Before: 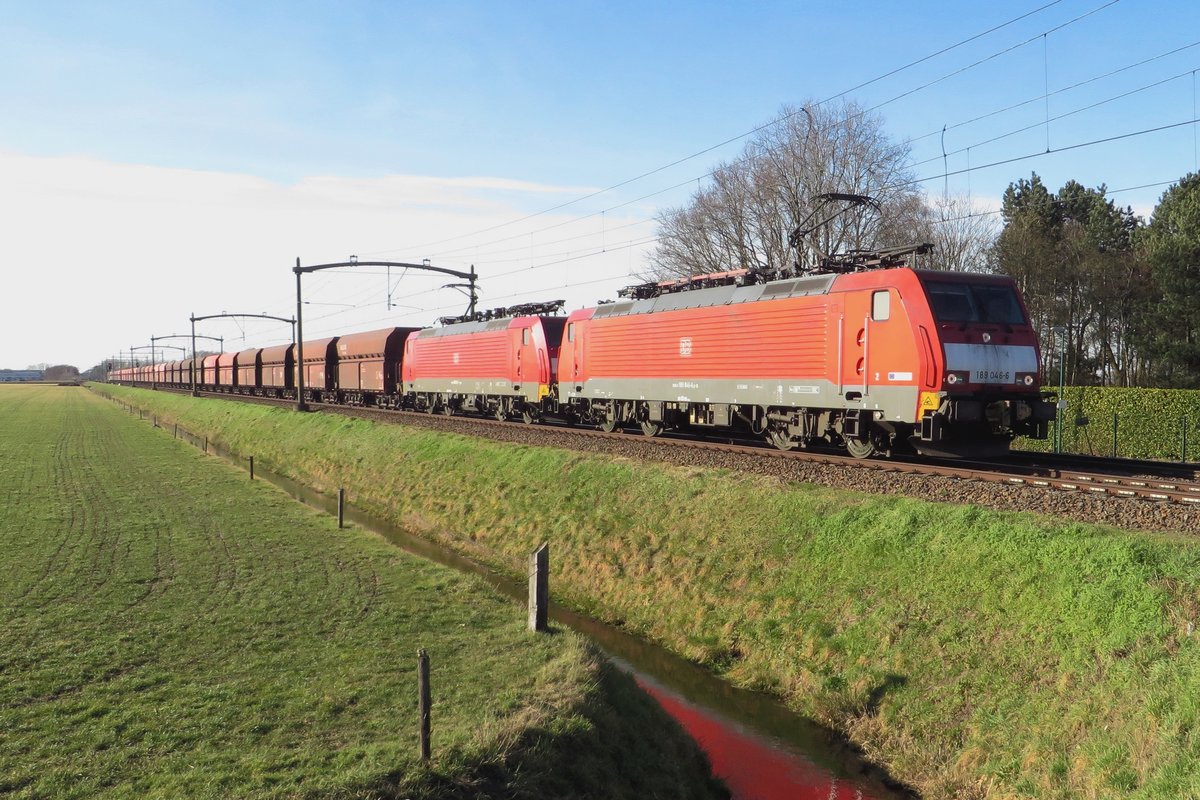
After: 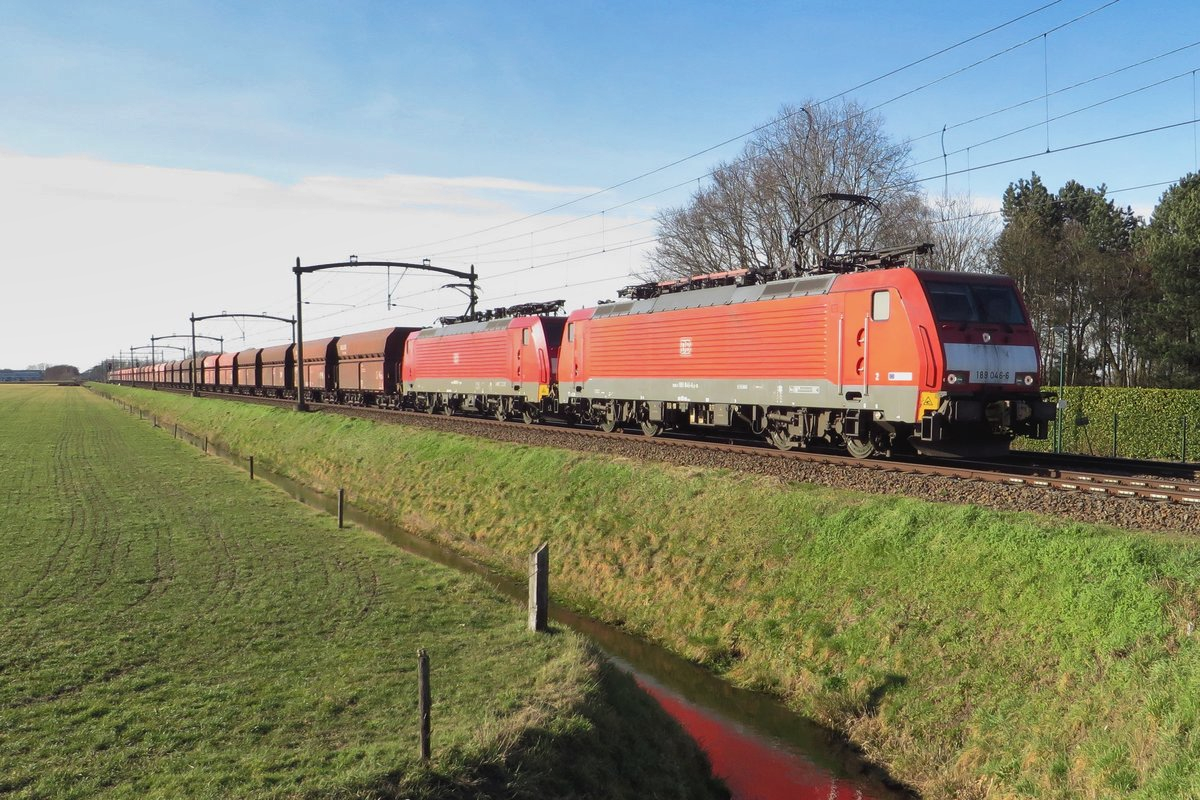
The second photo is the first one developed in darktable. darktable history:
shadows and highlights: shadows 22.96, highlights -49.15, highlights color adjustment 49.48%, soften with gaussian
